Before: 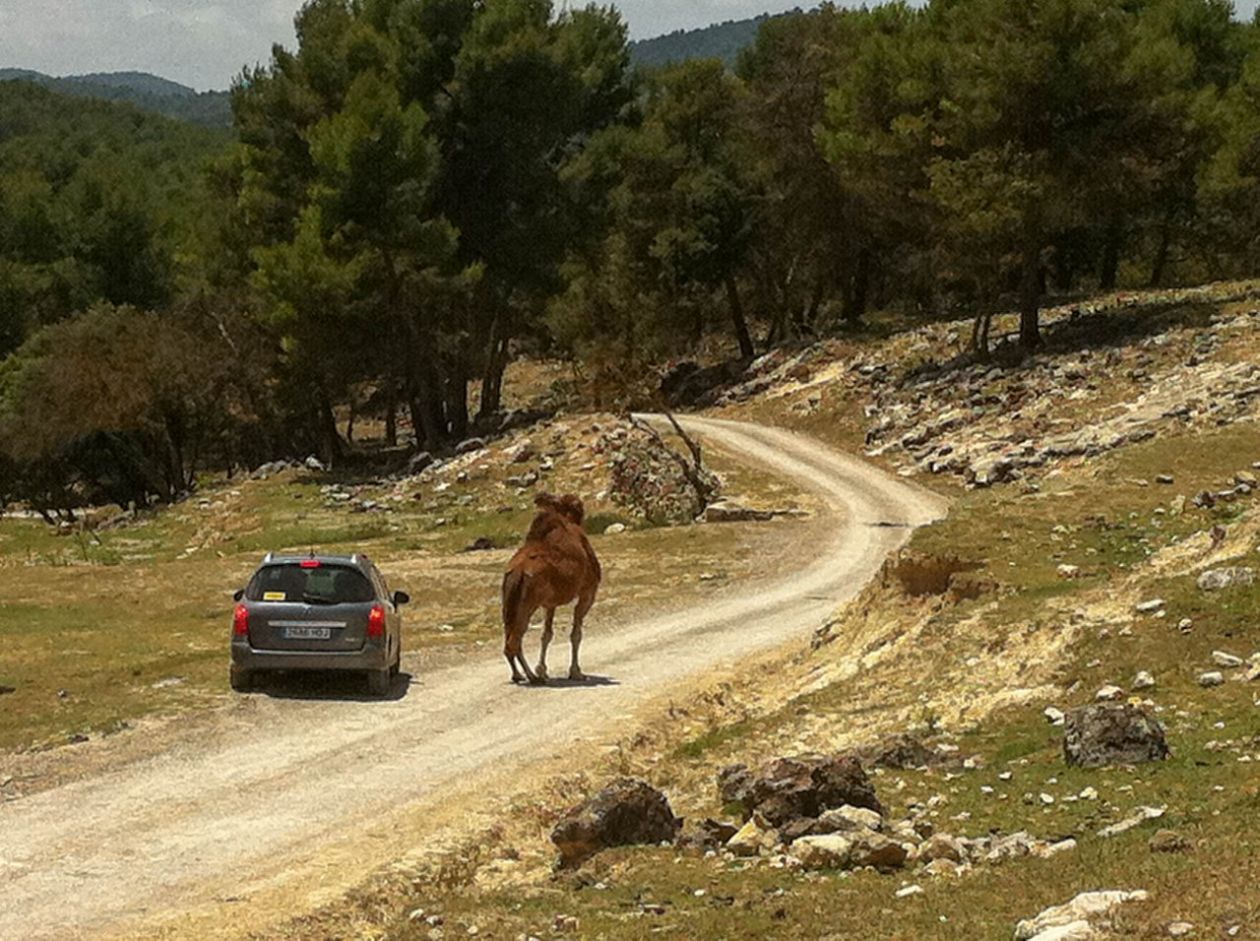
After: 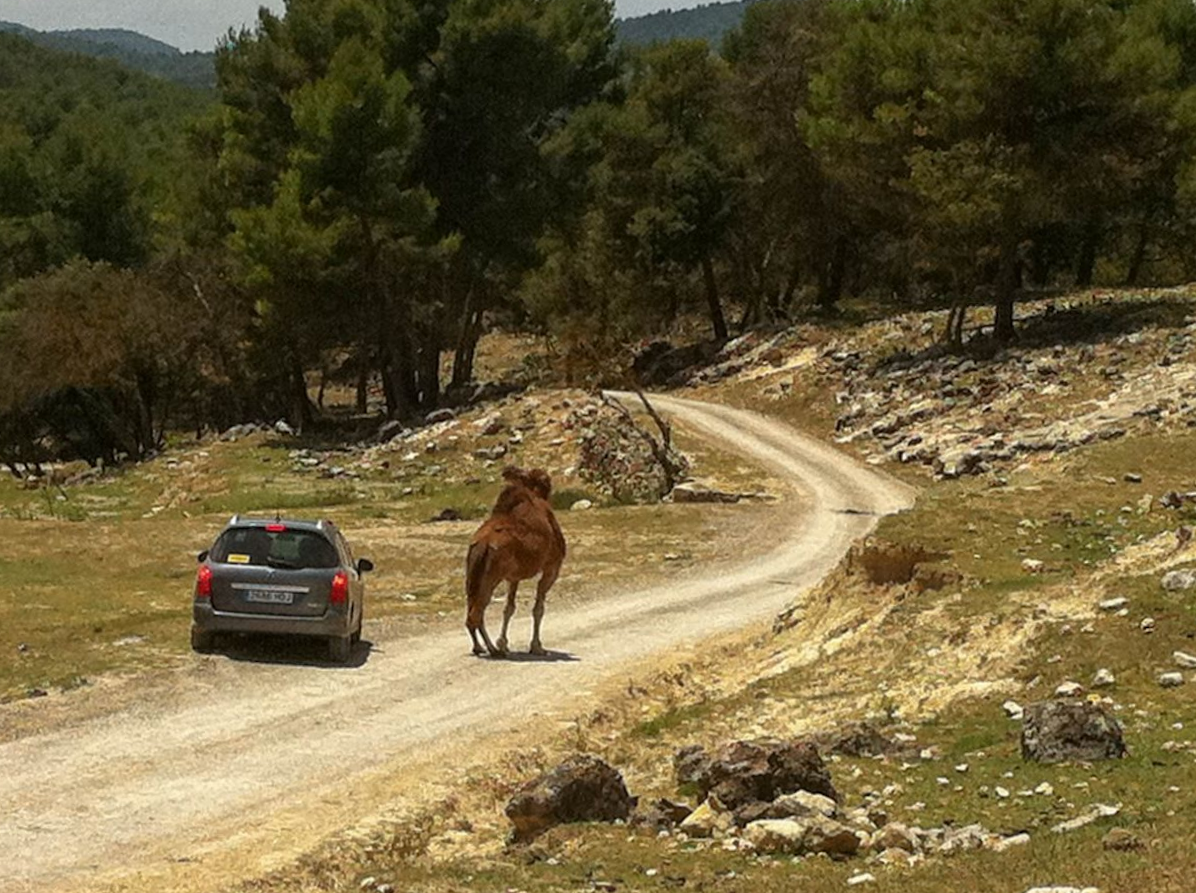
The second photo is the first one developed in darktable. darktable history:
crop and rotate: angle -2.32°
